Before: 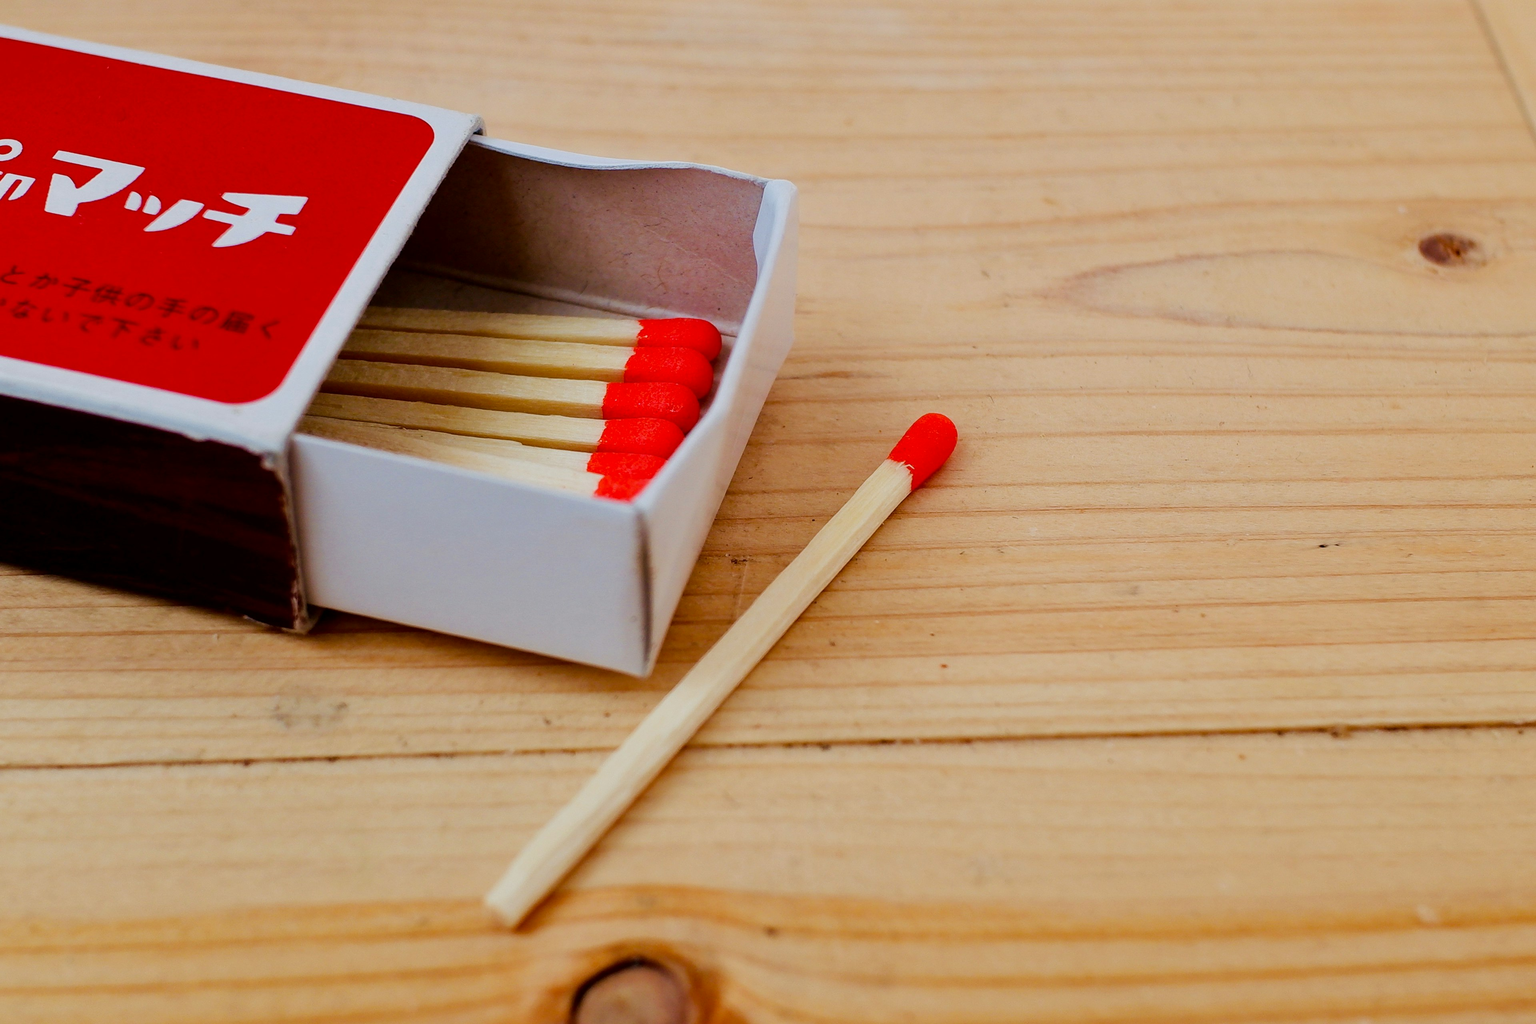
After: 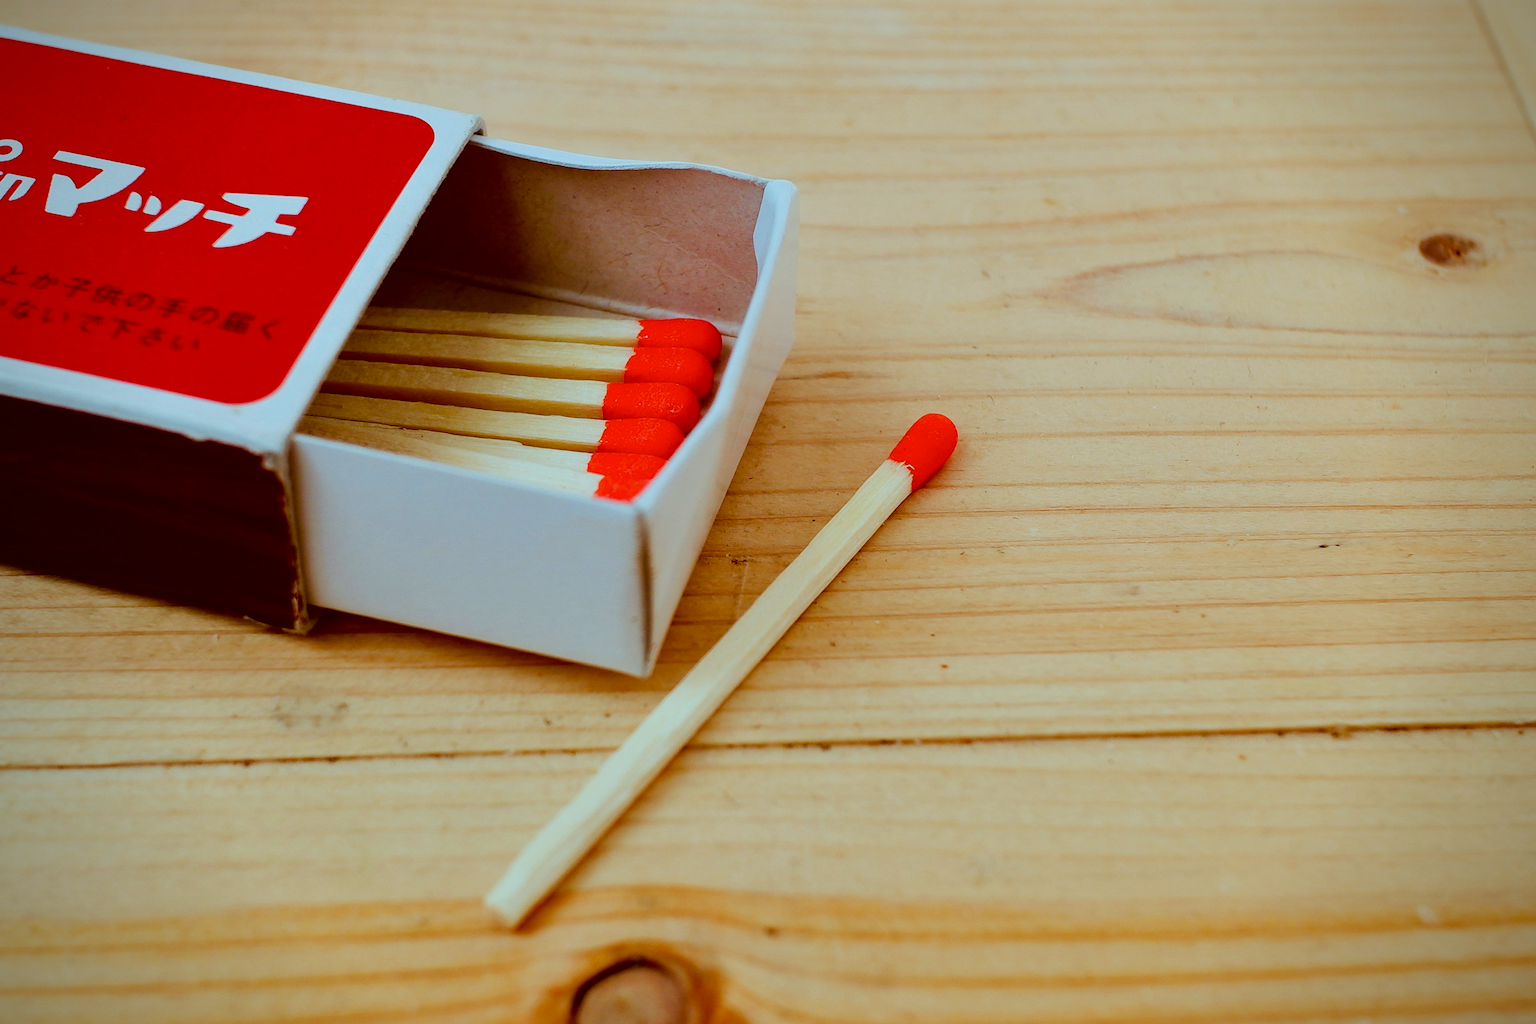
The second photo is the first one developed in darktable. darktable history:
color correction: highlights a* -14.78, highlights b* -16.5, shadows a* 10.48, shadows b* 29.7
vignetting: brightness -0.562, saturation 0.003, unbound false
